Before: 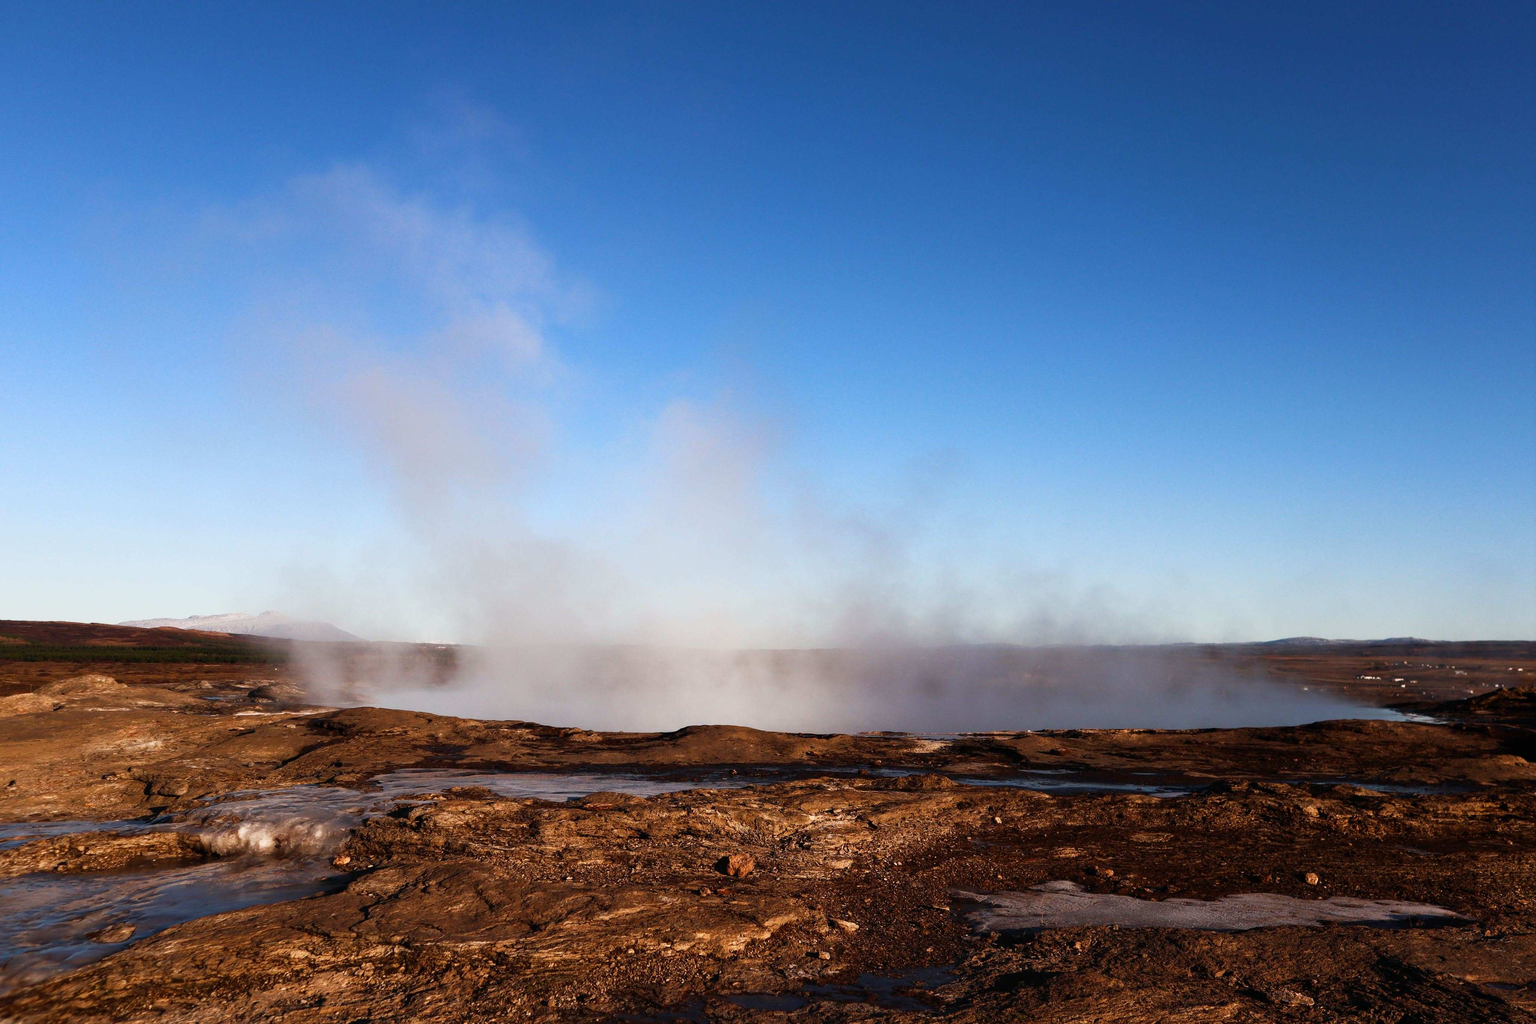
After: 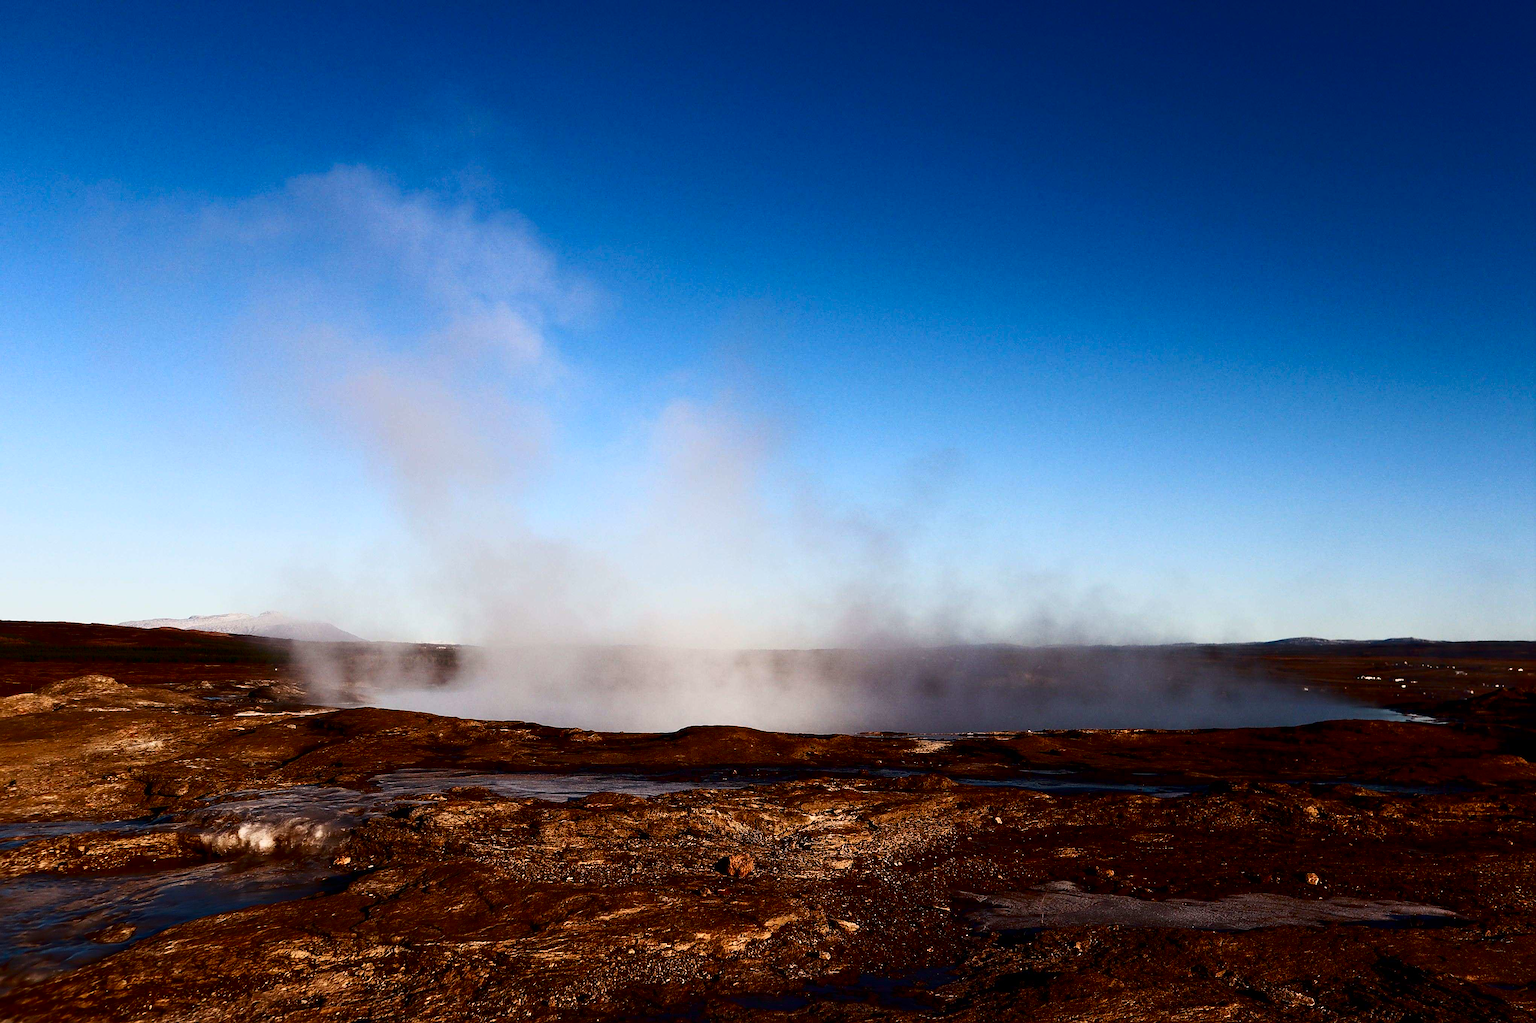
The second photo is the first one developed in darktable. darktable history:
sharpen: on, module defaults
contrast brightness saturation: contrast 0.243, brightness -0.223, saturation 0.149
